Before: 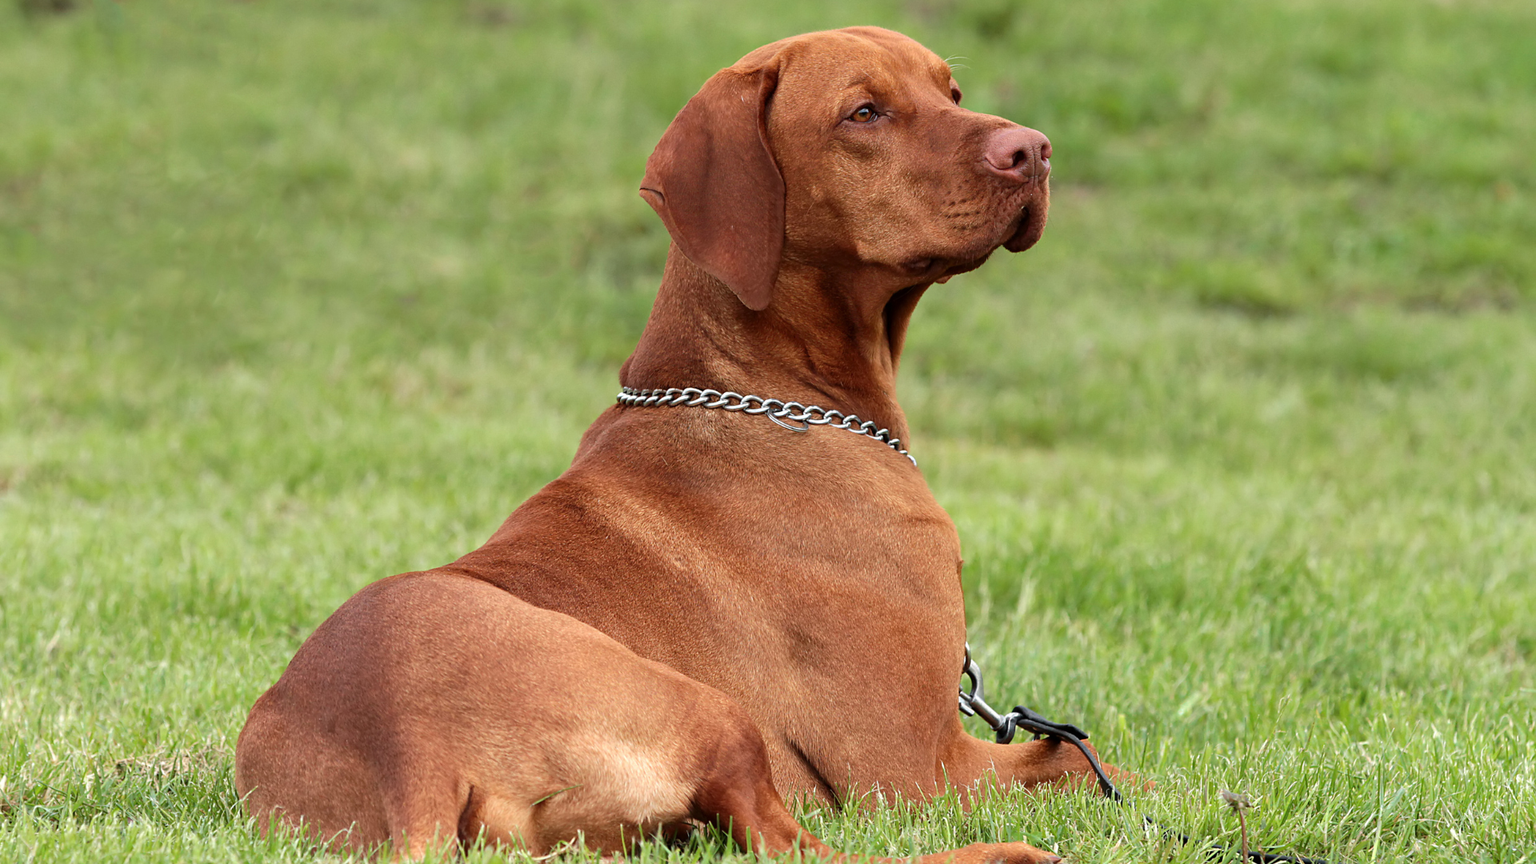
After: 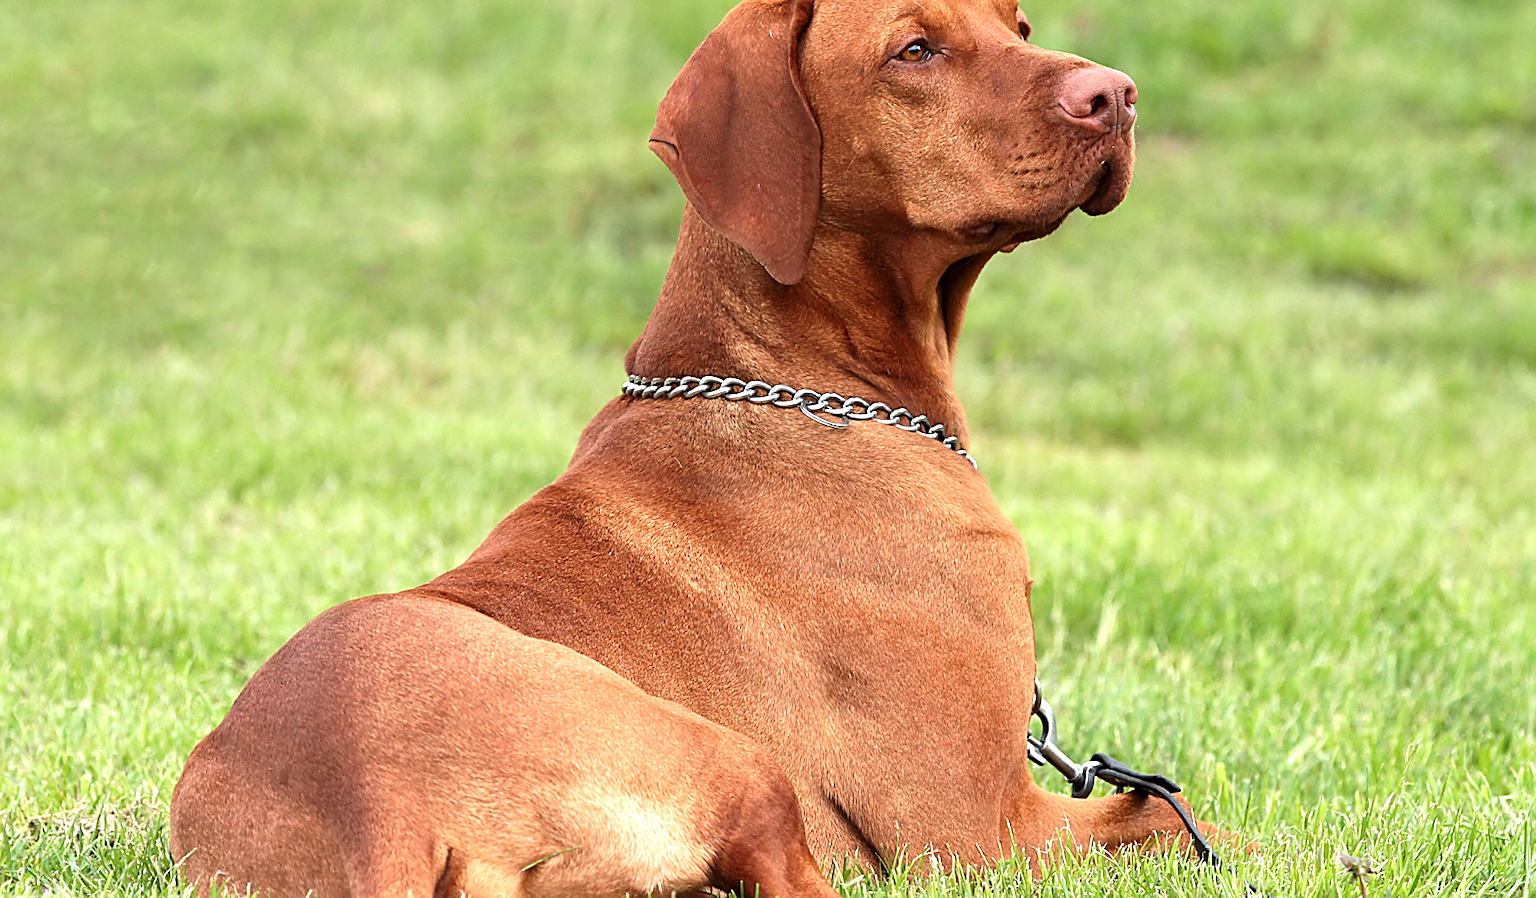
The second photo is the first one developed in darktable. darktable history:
exposure: black level correction 0, exposure 0.693 EV, compensate highlight preservation false
sharpen: on, module defaults
crop: left 6.031%, top 8.158%, right 9.543%, bottom 4.015%
